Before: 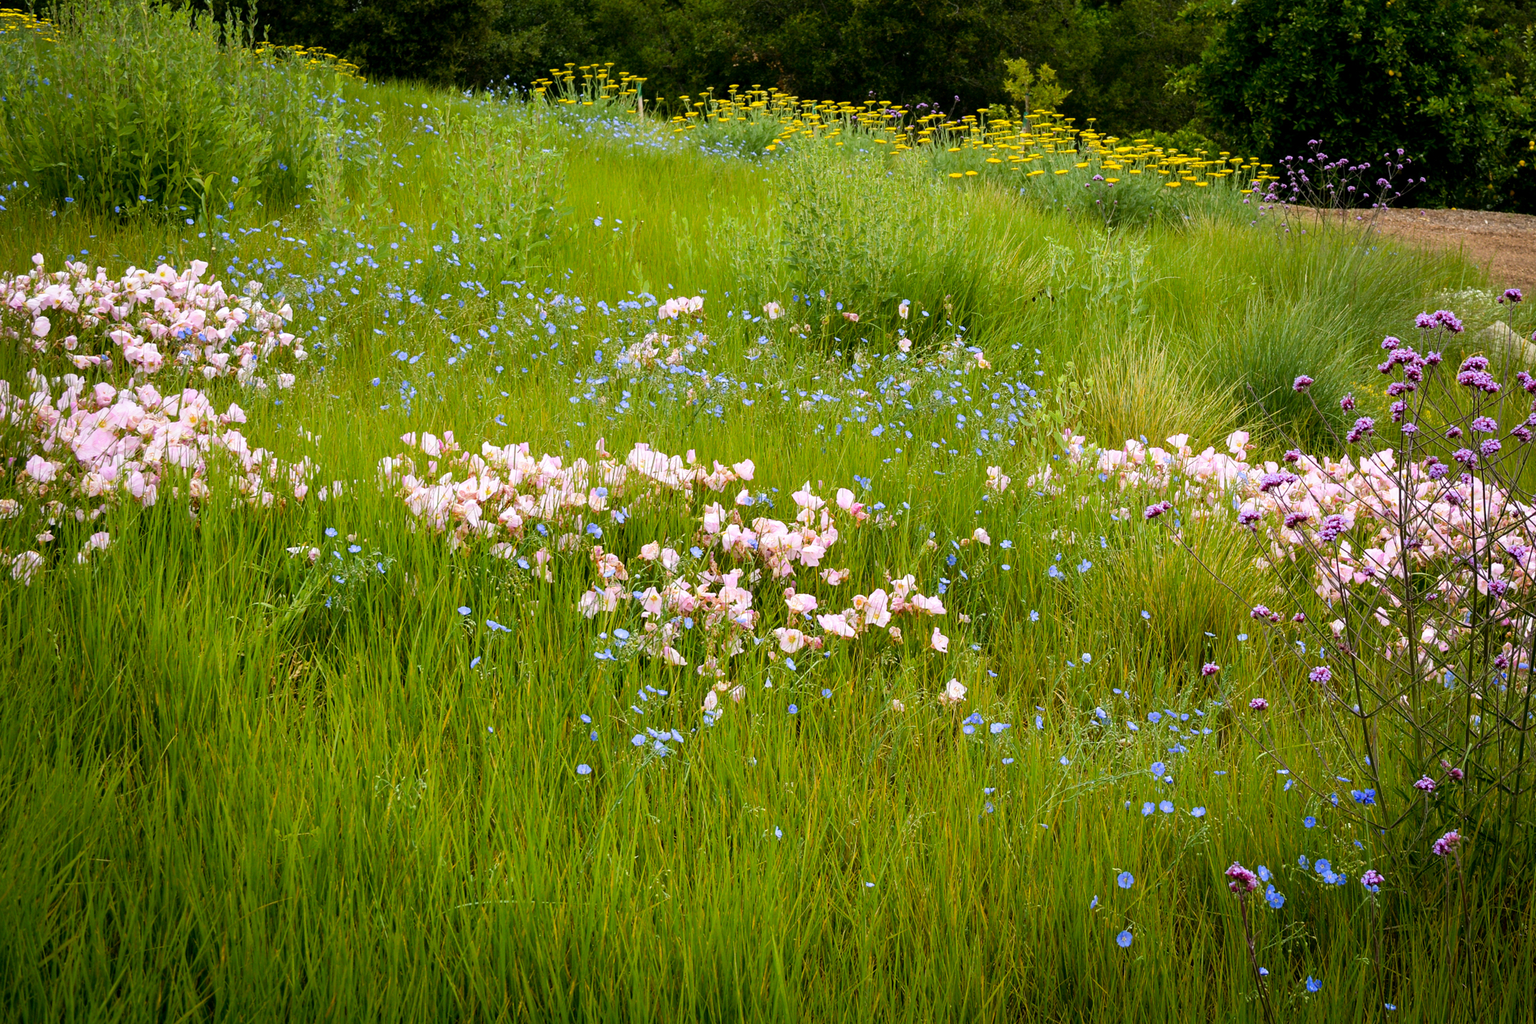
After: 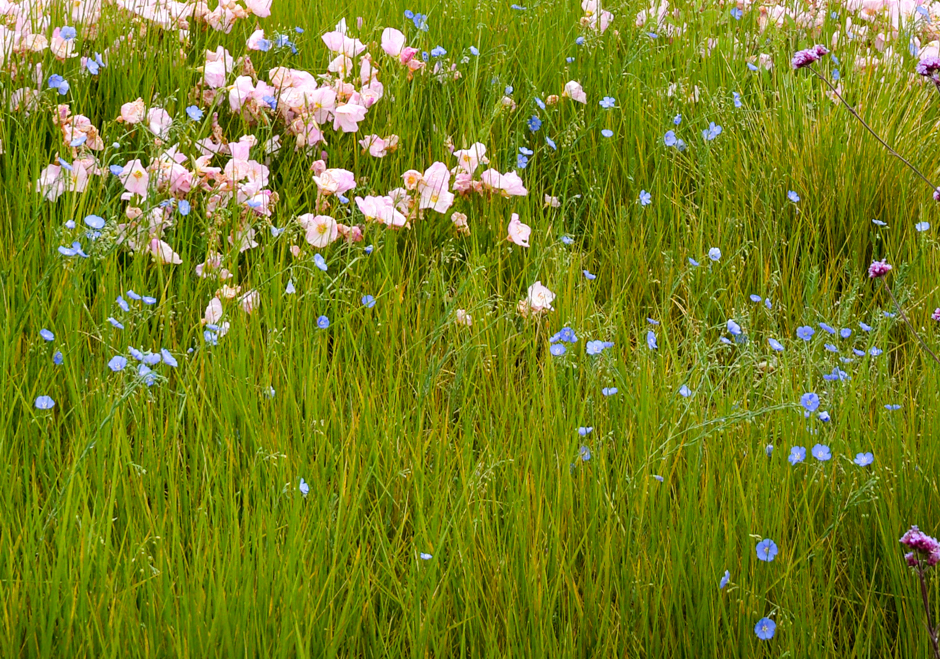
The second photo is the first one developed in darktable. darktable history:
crop: left 35.882%, top 45.704%, right 18.212%, bottom 5.988%
